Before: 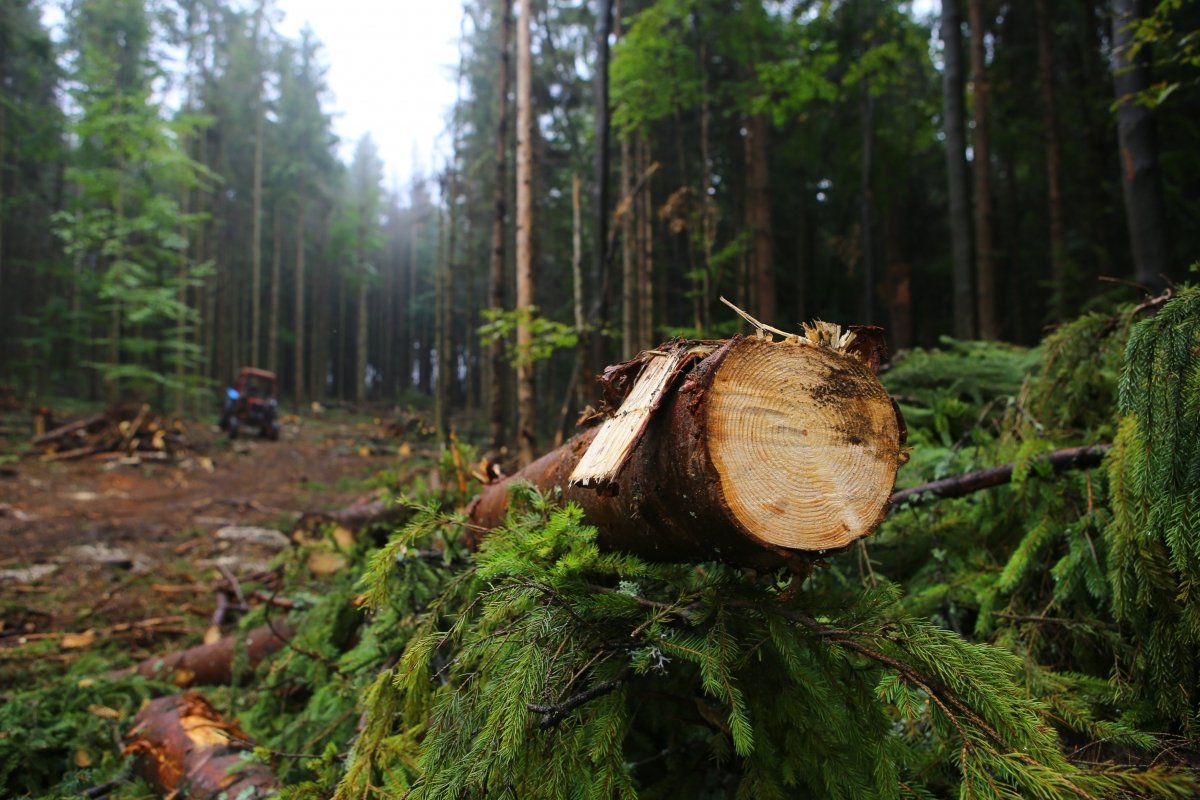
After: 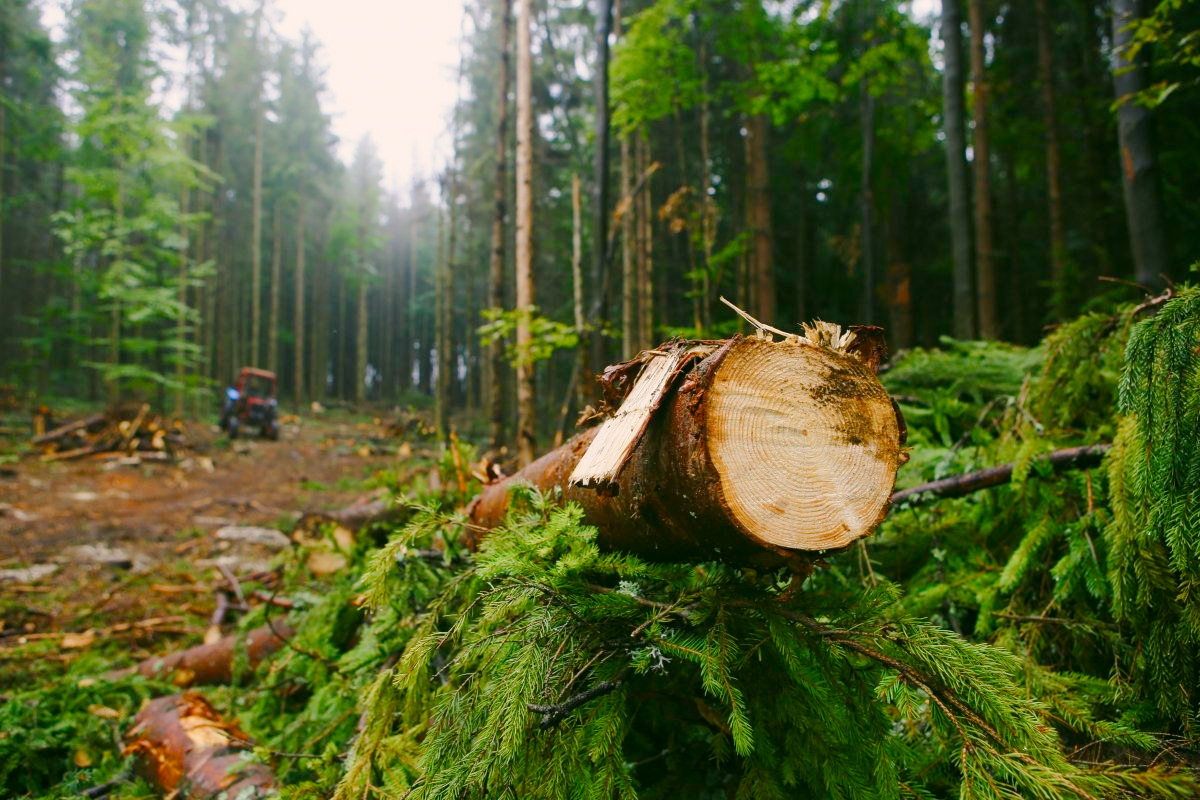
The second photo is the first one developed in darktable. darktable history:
color correction: highlights a* 4.02, highlights b* 4.98, shadows a* -7.55, shadows b* 4.98
exposure: compensate highlight preservation false
color balance rgb: shadows lift › chroma 1%, shadows lift › hue 113°, highlights gain › chroma 0.2%, highlights gain › hue 333°, perceptual saturation grading › global saturation 20%, perceptual saturation grading › highlights -50%, perceptual saturation grading › shadows 25%, contrast -10%
tone curve: curves: ch0 [(0, 0) (0.003, 0.004) (0.011, 0.014) (0.025, 0.032) (0.044, 0.057) (0.069, 0.089) (0.1, 0.128) (0.136, 0.174) (0.177, 0.227) (0.224, 0.287) (0.277, 0.354) (0.335, 0.427) (0.399, 0.507) (0.468, 0.582) (0.543, 0.653) (0.623, 0.726) (0.709, 0.799) (0.801, 0.876) (0.898, 0.937) (1, 1)], preserve colors none
